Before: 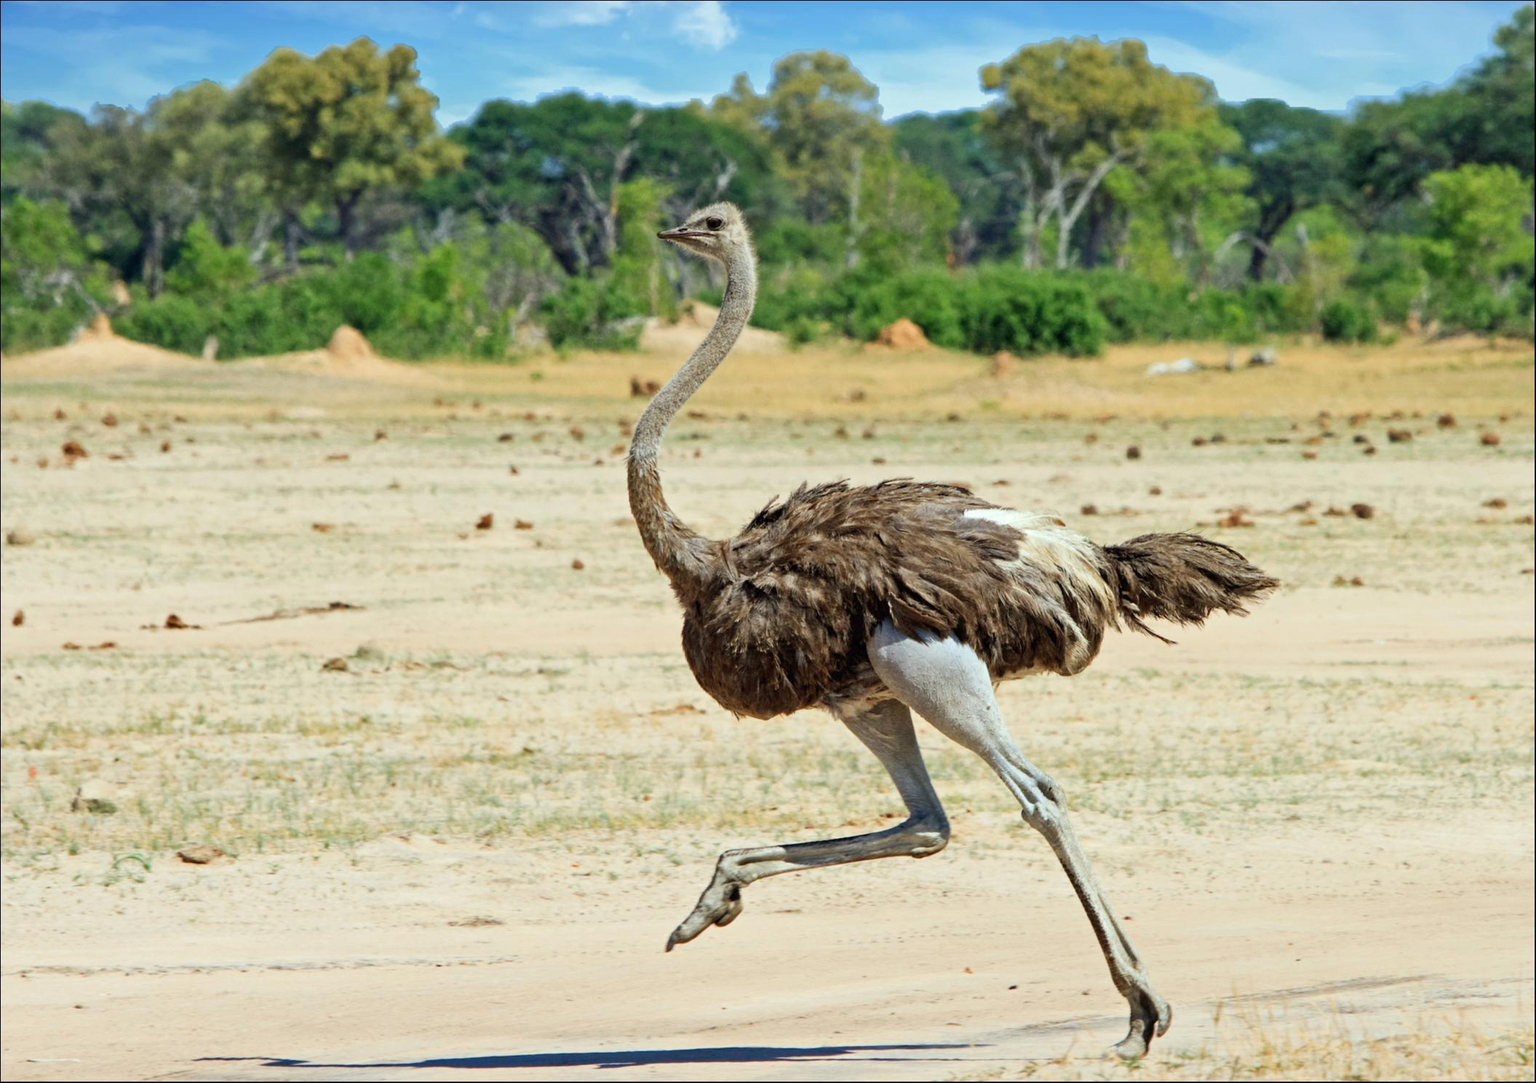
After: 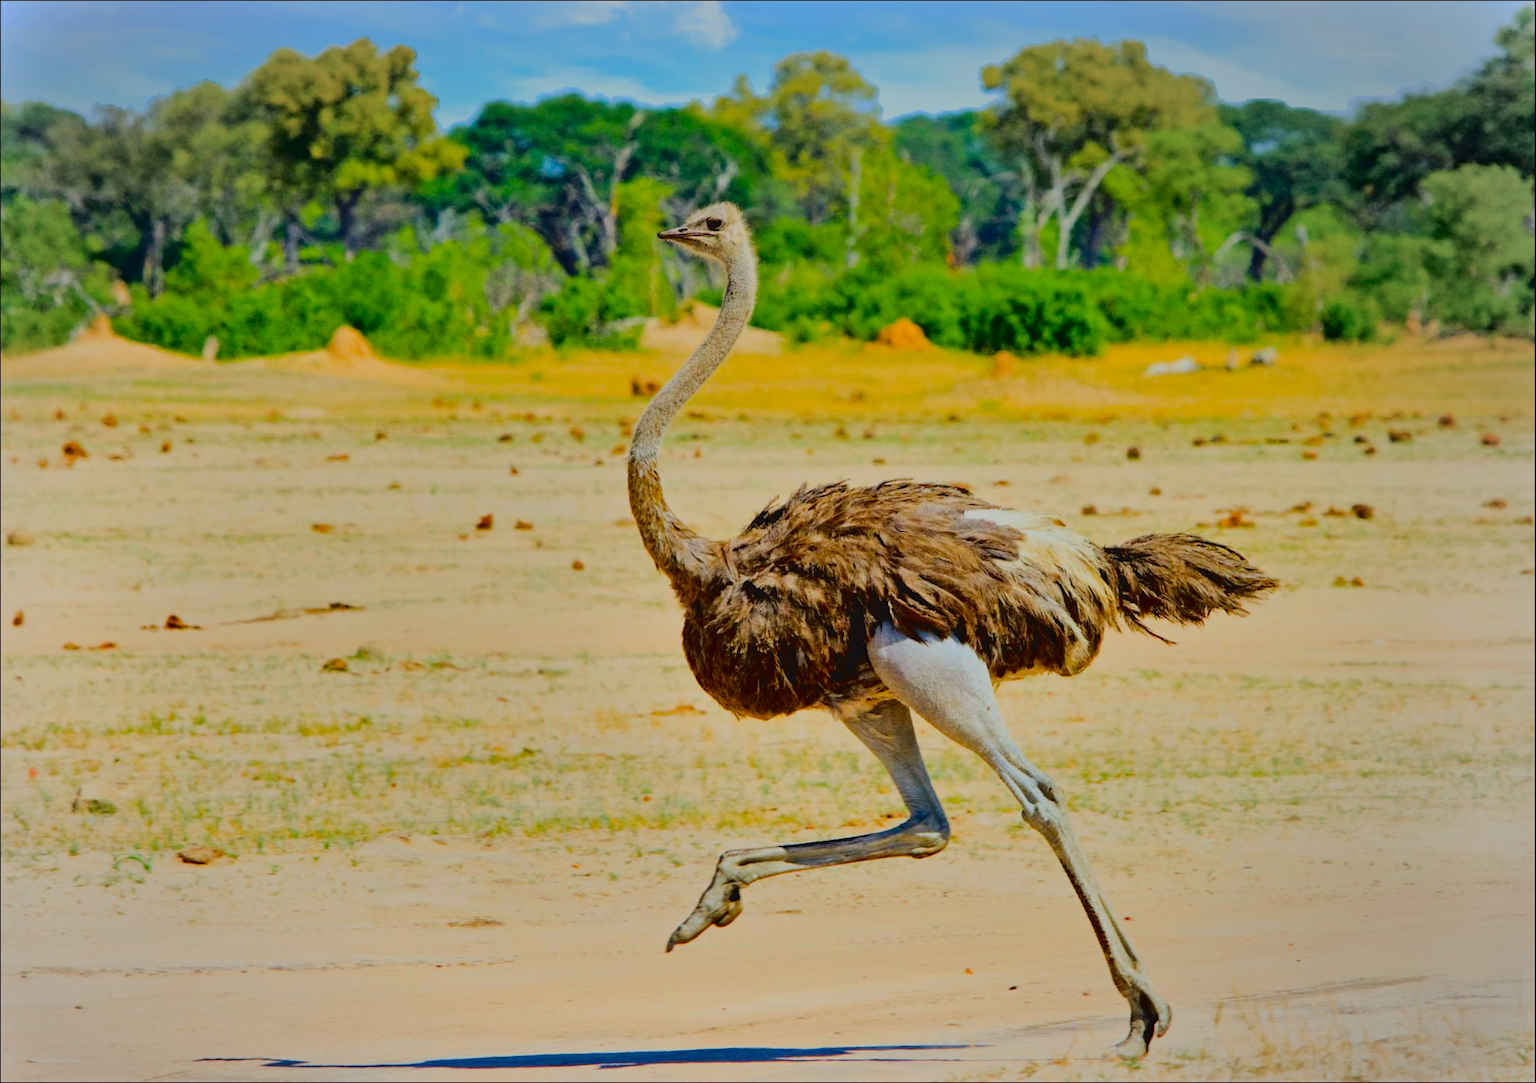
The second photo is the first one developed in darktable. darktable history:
tone curve: curves: ch0 [(0, 0) (0.003, 0.048) (0.011, 0.048) (0.025, 0.048) (0.044, 0.049) (0.069, 0.048) (0.1, 0.052) (0.136, 0.071) (0.177, 0.109) (0.224, 0.157) (0.277, 0.233) (0.335, 0.32) (0.399, 0.404) (0.468, 0.496) (0.543, 0.582) (0.623, 0.653) (0.709, 0.738) (0.801, 0.811) (0.898, 0.895) (1, 1)], color space Lab, independent channels, preserve colors none
shadows and highlights: low approximation 0.01, soften with gaussian
vignetting: brightness -0.264, center (-0.077, 0.073), automatic ratio true
color balance rgb: highlights gain › chroma 0.23%, highlights gain › hue 331.12°, linear chroma grading › global chroma 25.651%, perceptual saturation grading › global saturation 29.634%, contrast -20.175%
filmic rgb: black relative exposure -7.65 EV, white relative exposure 4.56 EV, hardness 3.61, contrast 0.997
color correction: highlights a* 3.19, highlights b* 2.23, saturation 1.23
